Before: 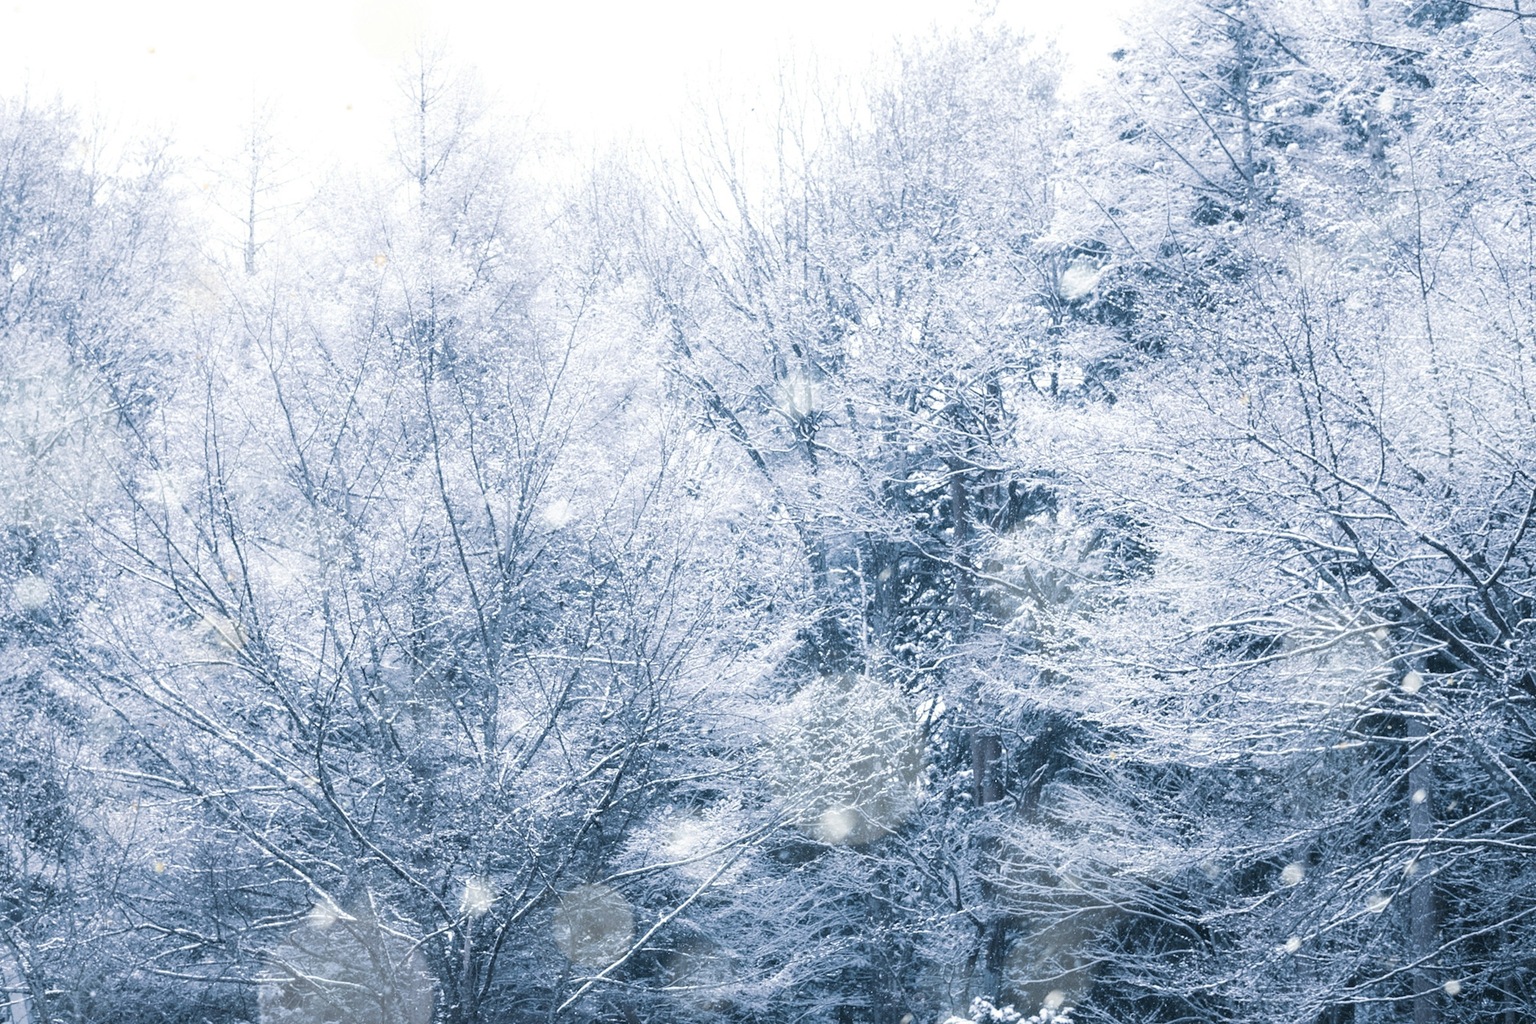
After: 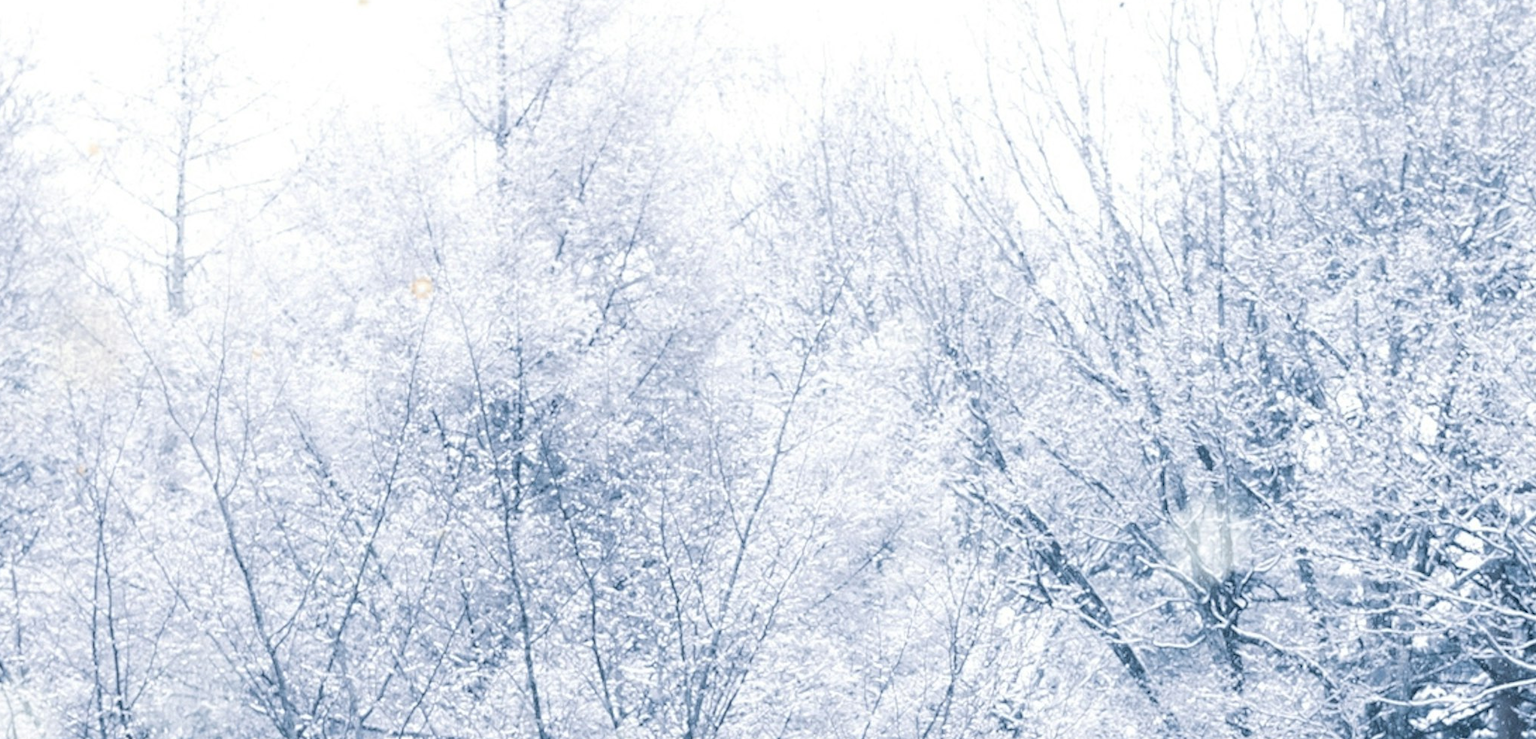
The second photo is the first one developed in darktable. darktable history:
crop: left 10.173%, top 10.501%, right 36.613%, bottom 51.045%
